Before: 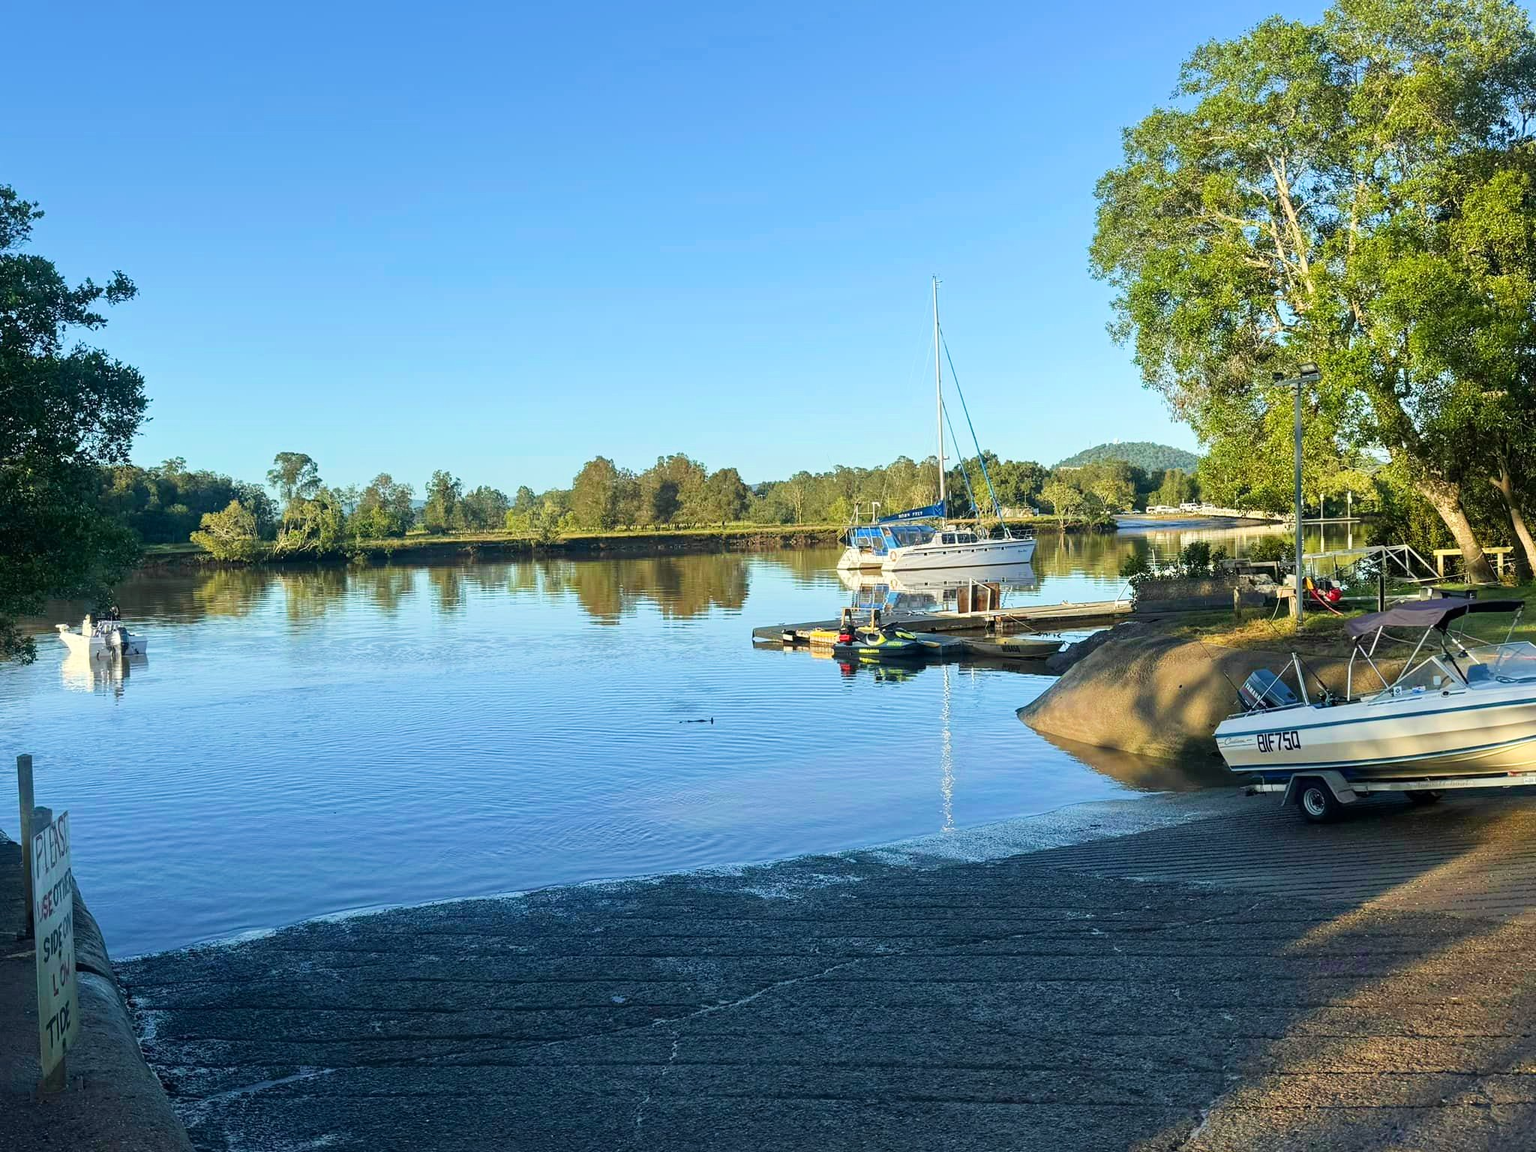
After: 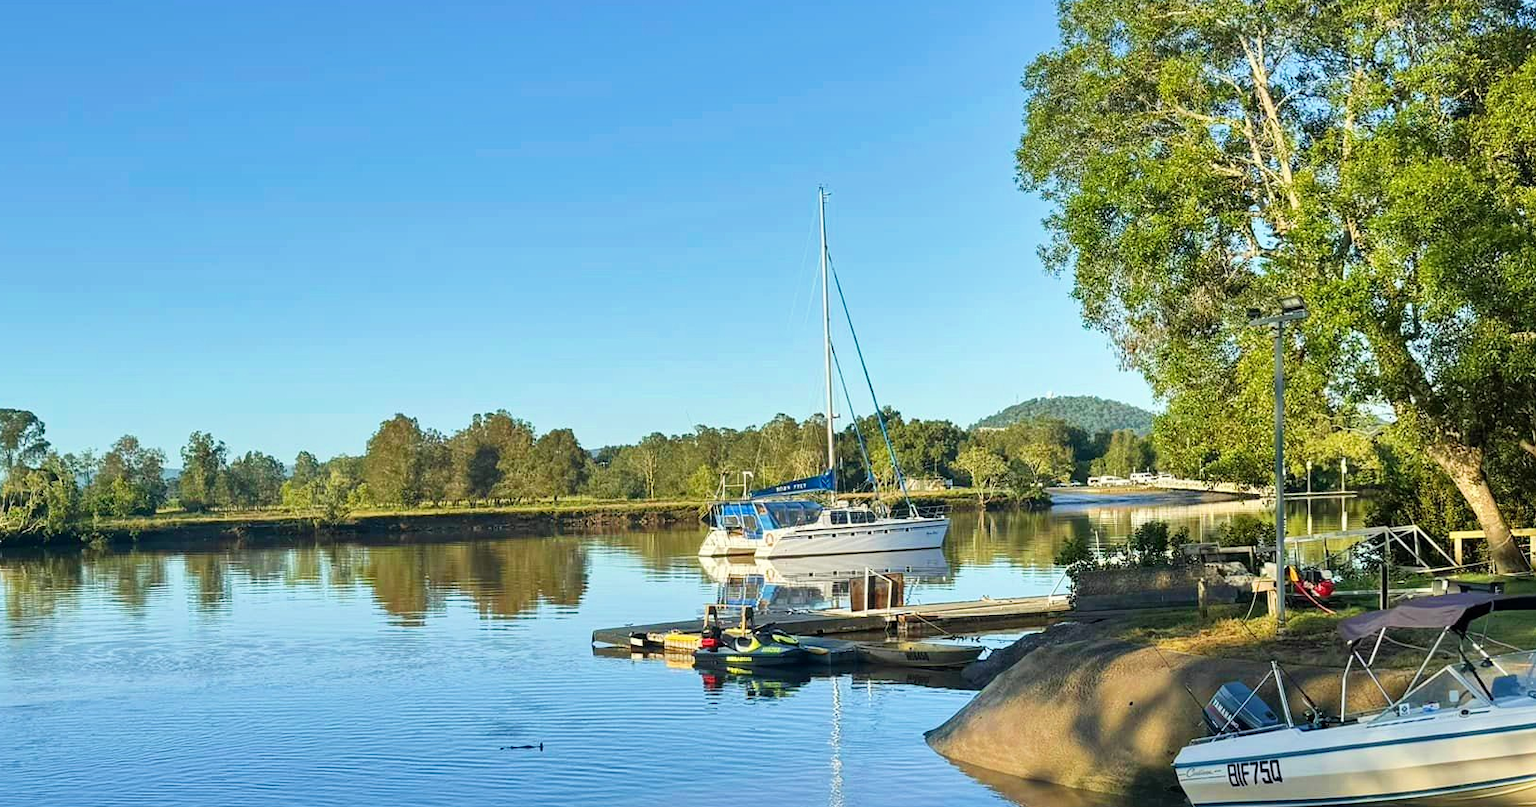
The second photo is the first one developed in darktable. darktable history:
shadows and highlights: soften with gaussian
crop: left 18.38%, top 11.092%, right 2.134%, bottom 33.217%
